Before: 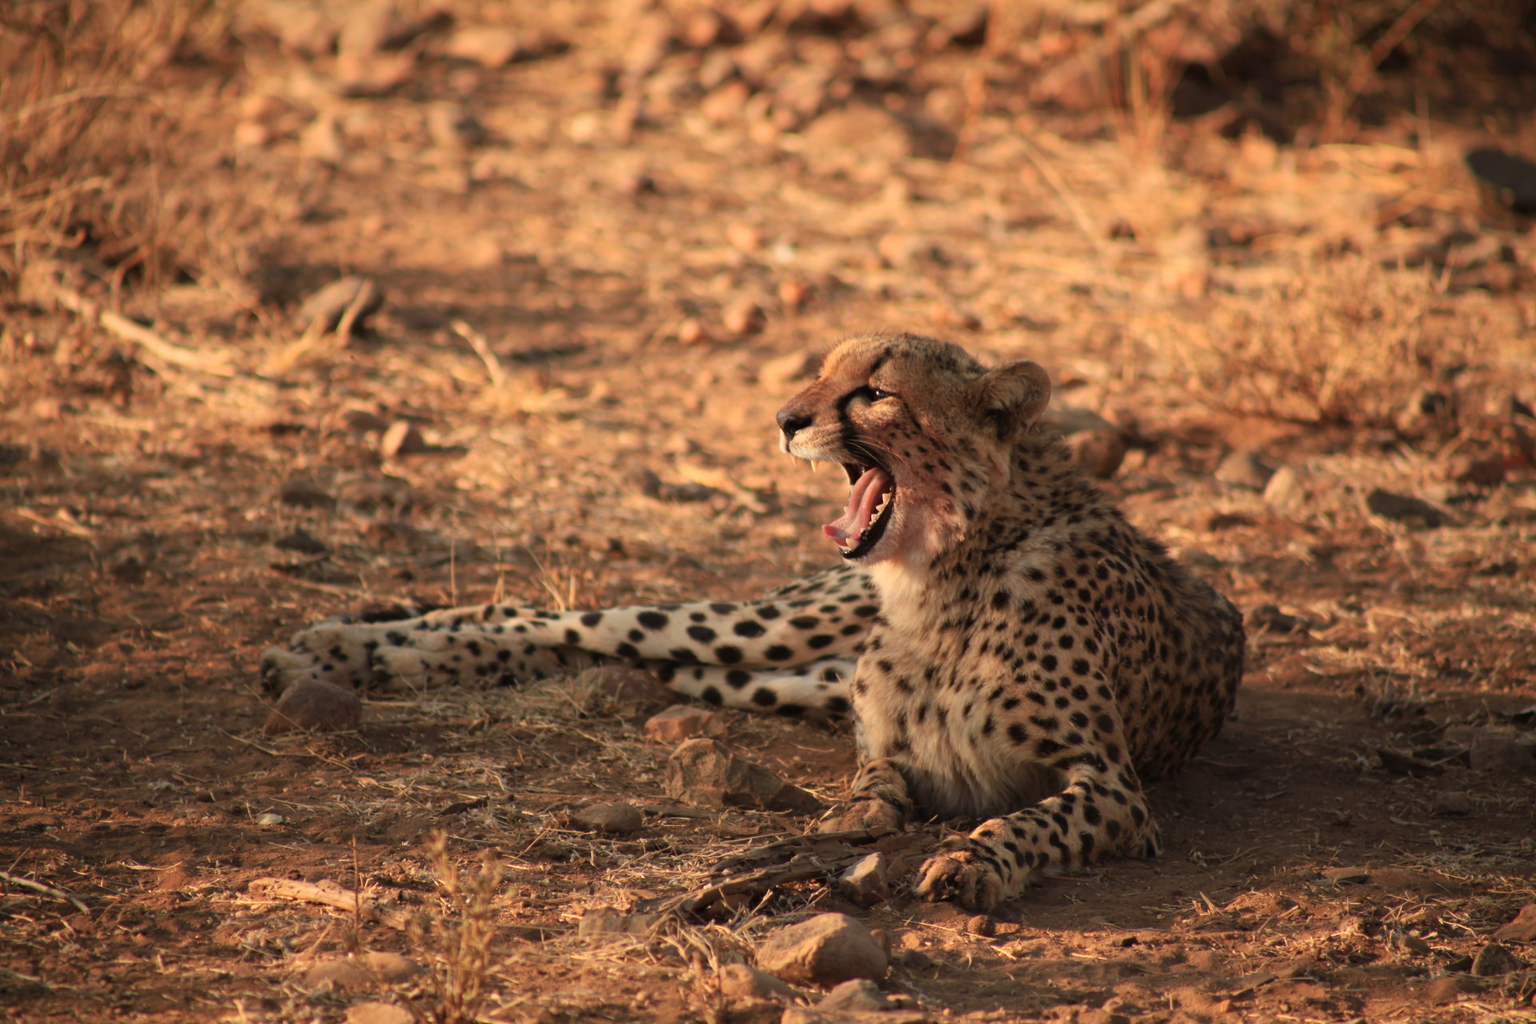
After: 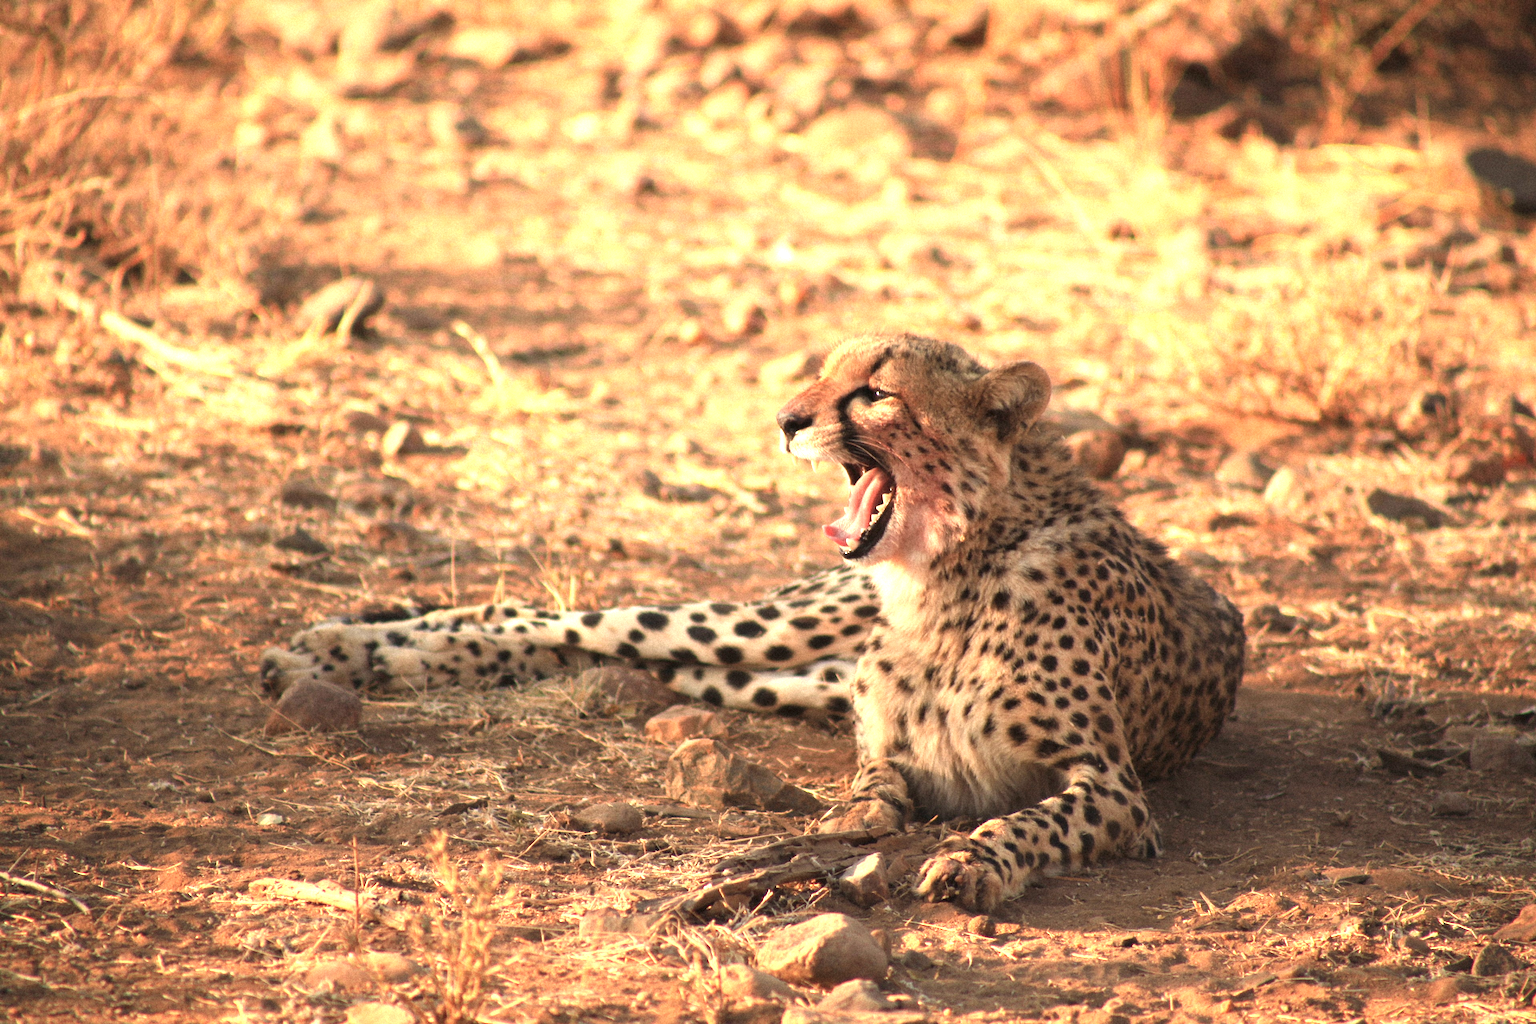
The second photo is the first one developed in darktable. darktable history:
grain: mid-tones bias 0%
tone equalizer: on, module defaults
exposure: black level correction 0, exposure 1.45 EV, compensate exposure bias true, compensate highlight preservation false
